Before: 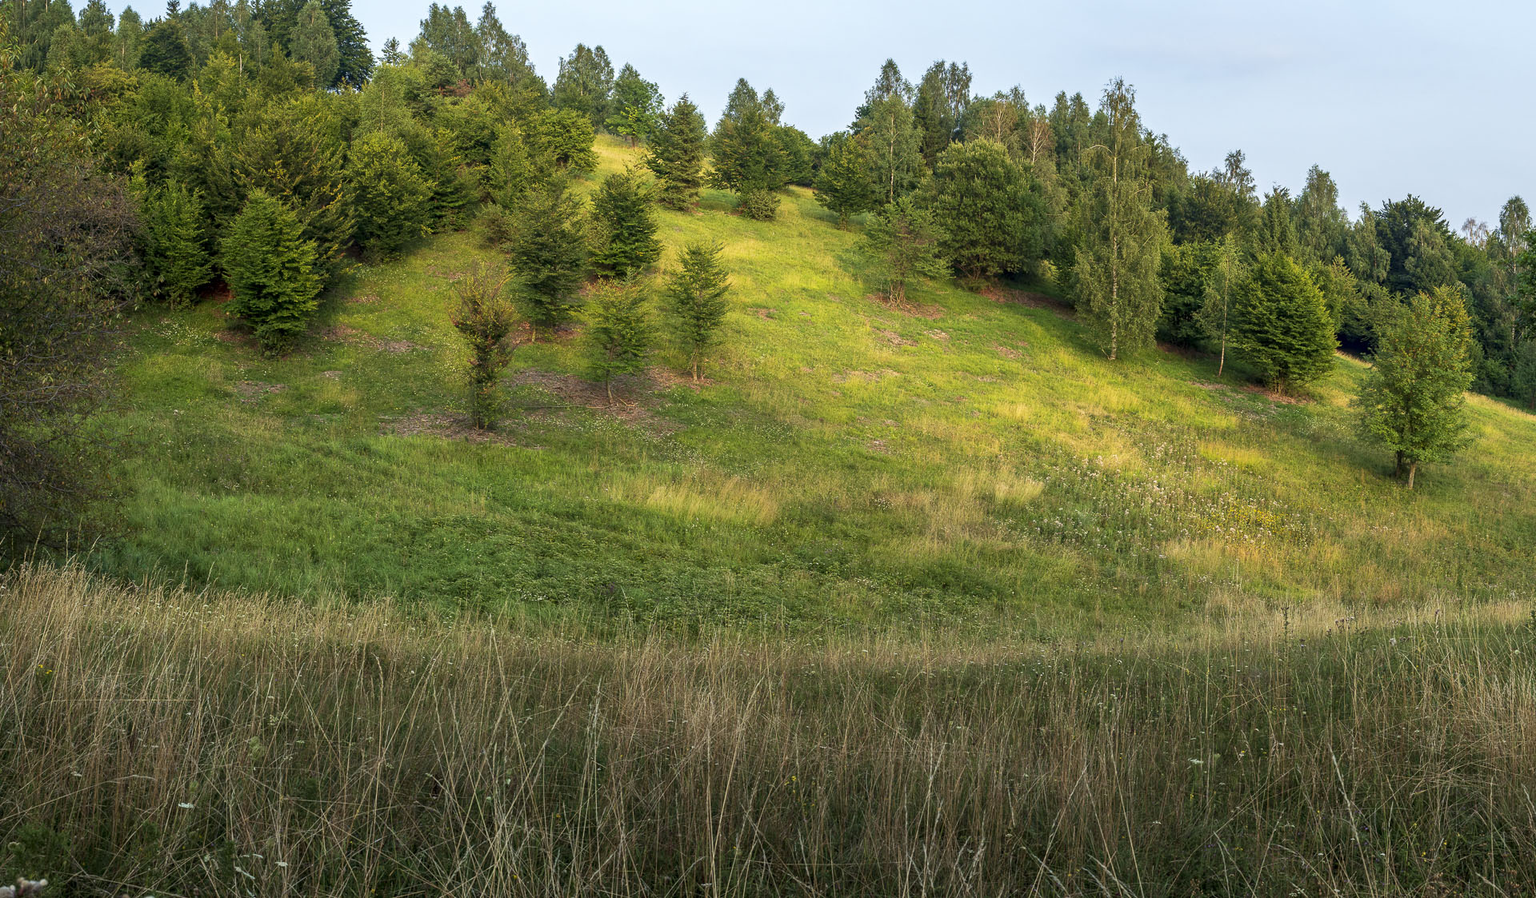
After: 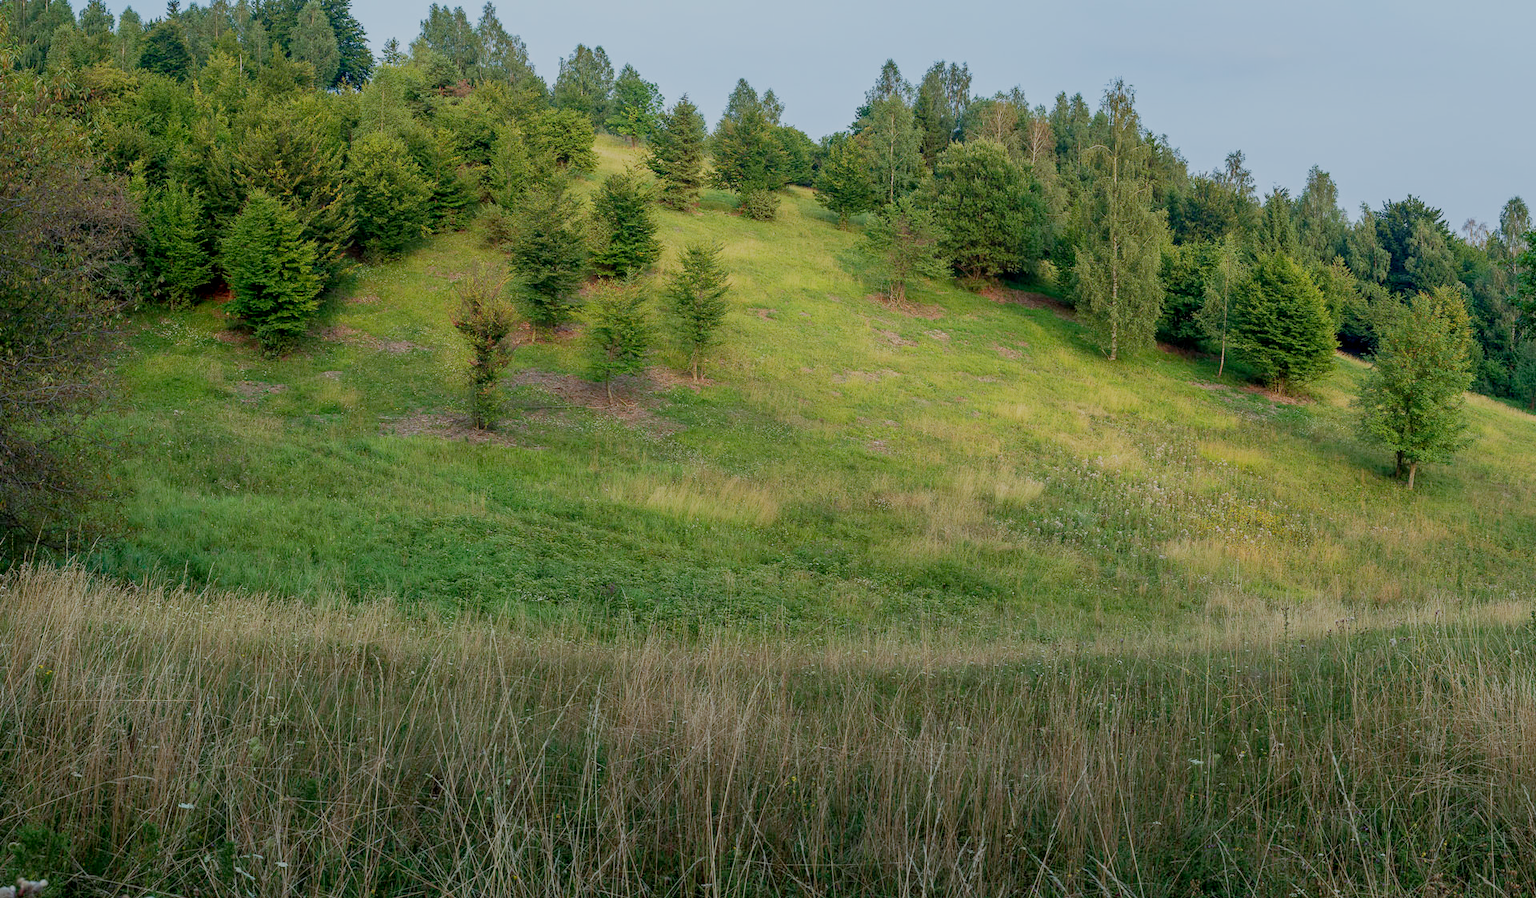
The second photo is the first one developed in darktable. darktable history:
color calibration: illuminant custom, x 0.368, y 0.373, temperature 4334.73 K
filmic rgb: middle gray luminance 4.4%, black relative exposure -13.11 EV, white relative exposure 5.02 EV, target black luminance 0%, hardness 5.18, latitude 59.66%, contrast 0.76, highlights saturation mix 5.88%, shadows ↔ highlights balance 25.64%, preserve chrominance no, color science v5 (2021)
